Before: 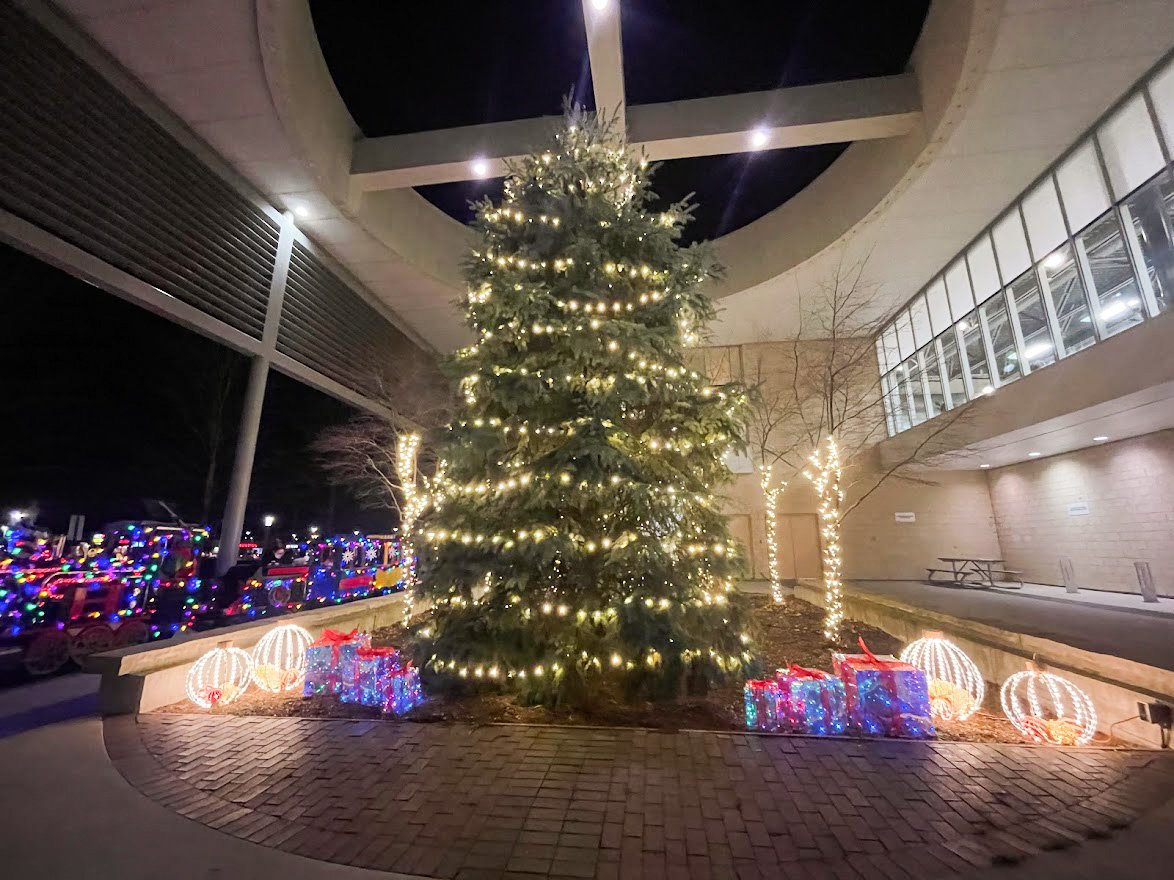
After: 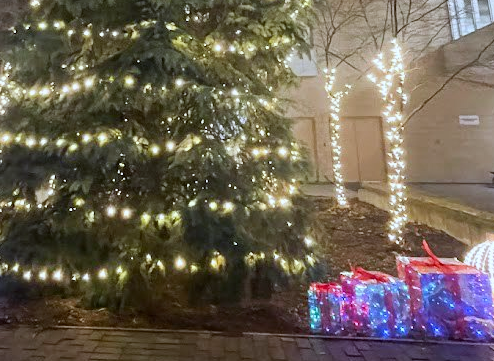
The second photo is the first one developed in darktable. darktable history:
contrast brightness saturation: contrast 0.07
crop: left 37.221%, top 45.169%, right 20.63%, bottom 13.777%
white balance: red 0.931, blue 1.11
